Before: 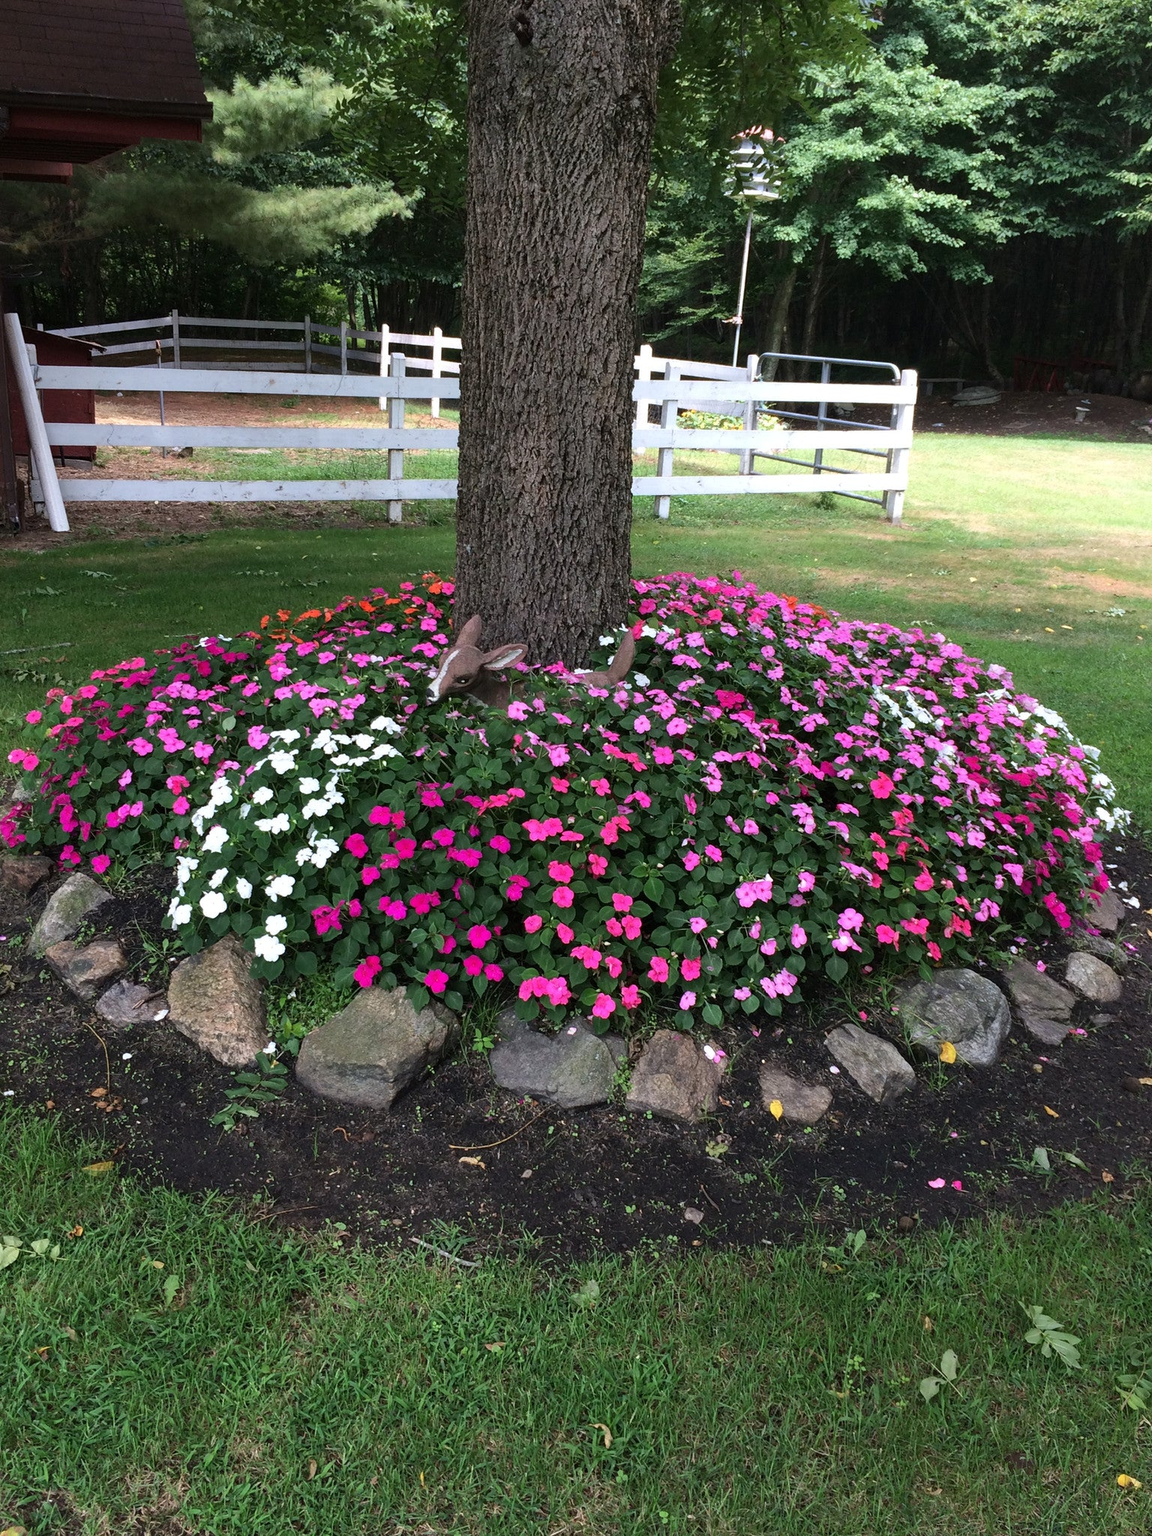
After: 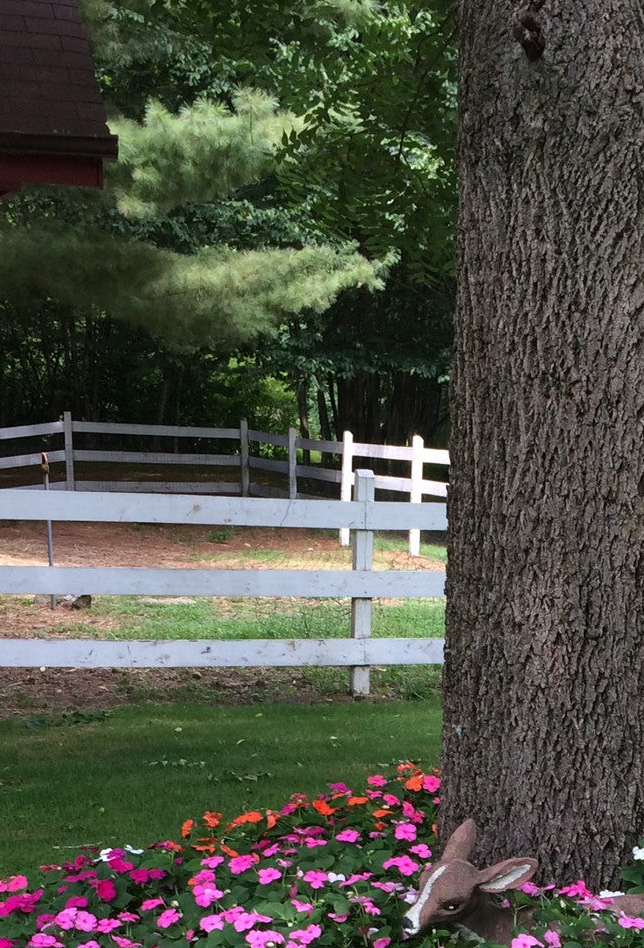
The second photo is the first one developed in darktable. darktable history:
crop and rotate: left 10.816%, top 0.054%, right 47.211%, bottom 53.65%
